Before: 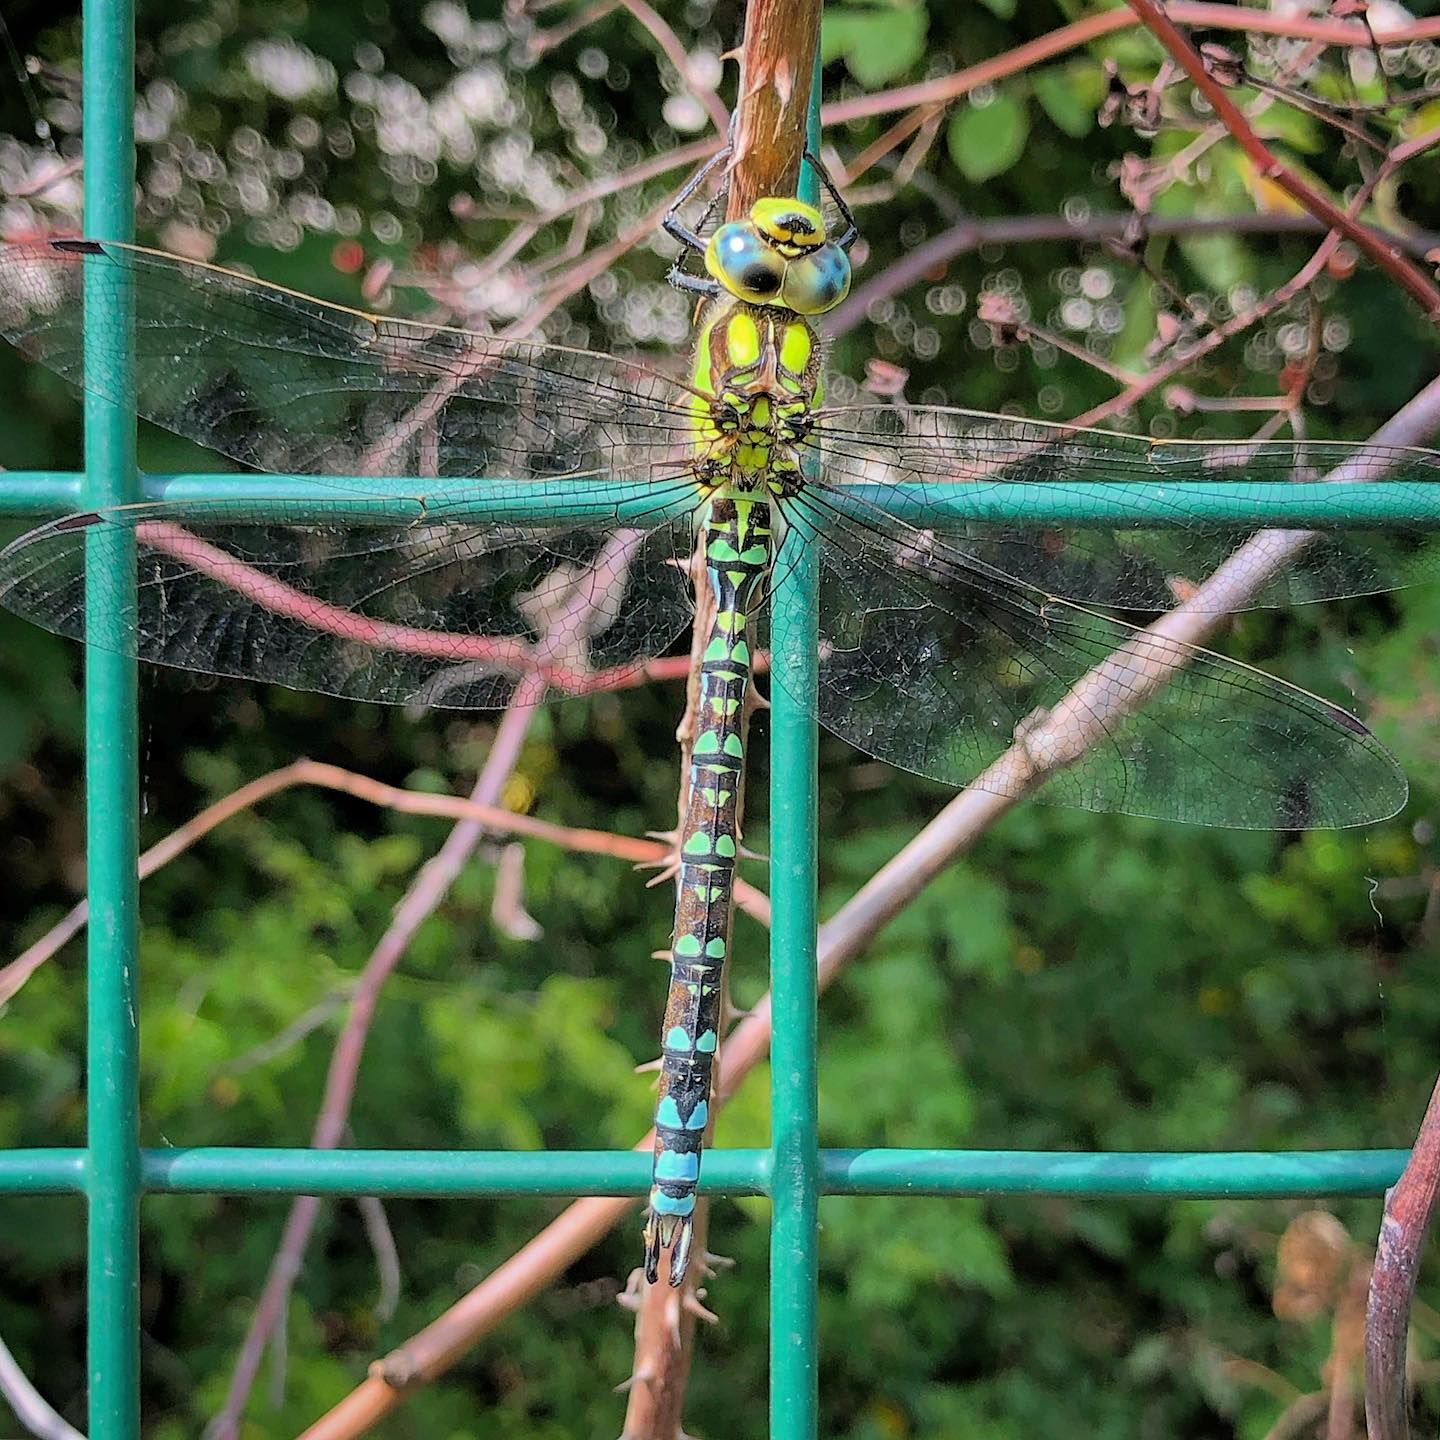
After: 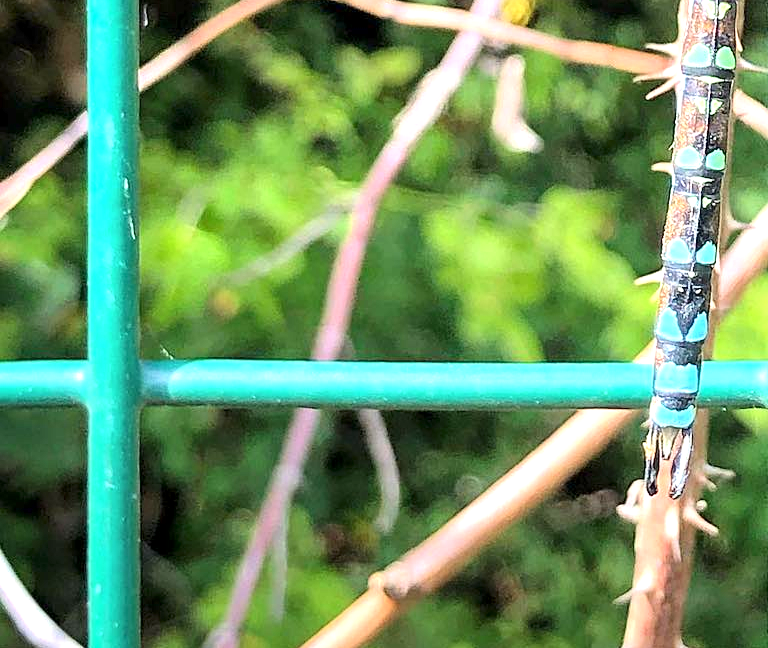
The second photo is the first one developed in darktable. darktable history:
crop and rotate: top 54.778%, right 46.61%, bottom 0.159%
color correction: highlights a* 0.003, highlights b* -0.283
exposure: black level correction 0, exposure 1.2 EV, compensate exposure bias true, compensate highlight preservation false
contrast brightness saturation: contrast 0.1, brightness 0.02, saturation 0.02
local contrast: mode bilateral grid, contrast 20, coarseness 50, detail 130%, midtone range 0.2
